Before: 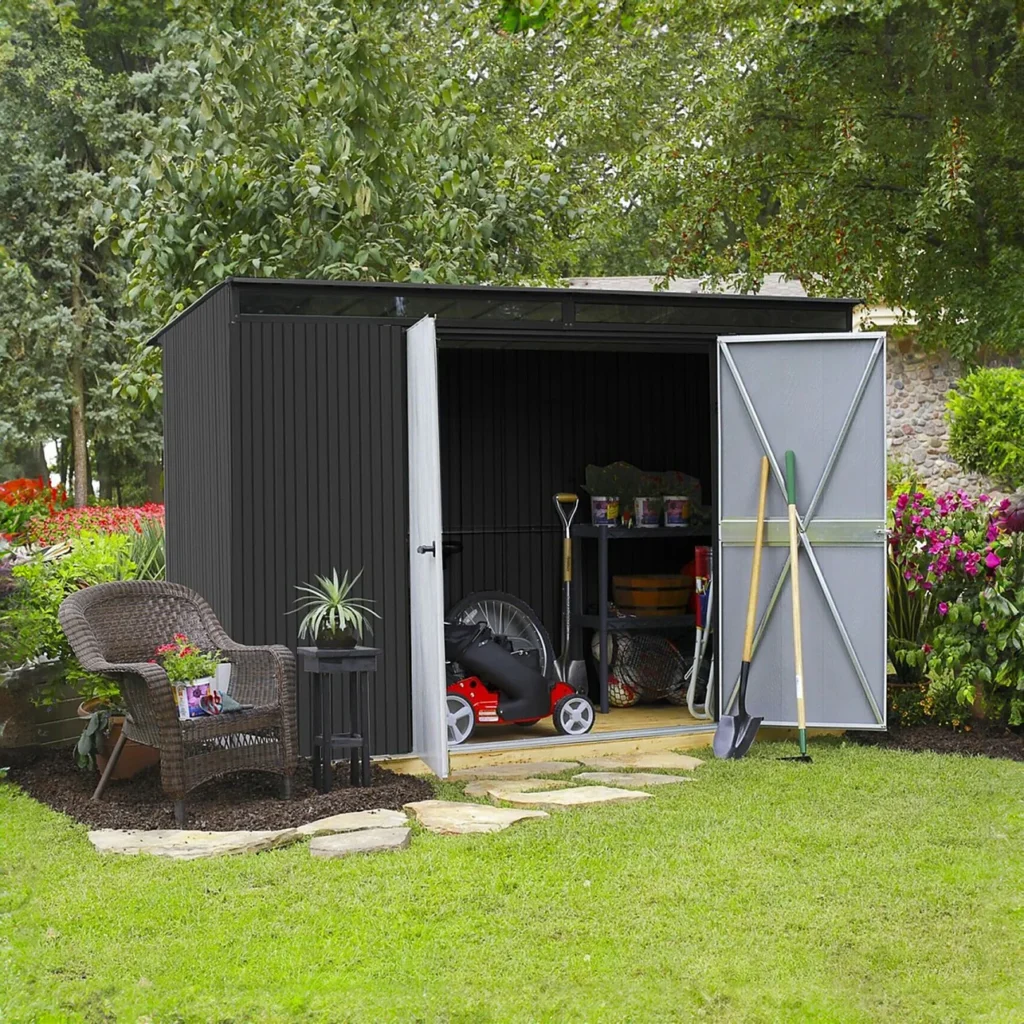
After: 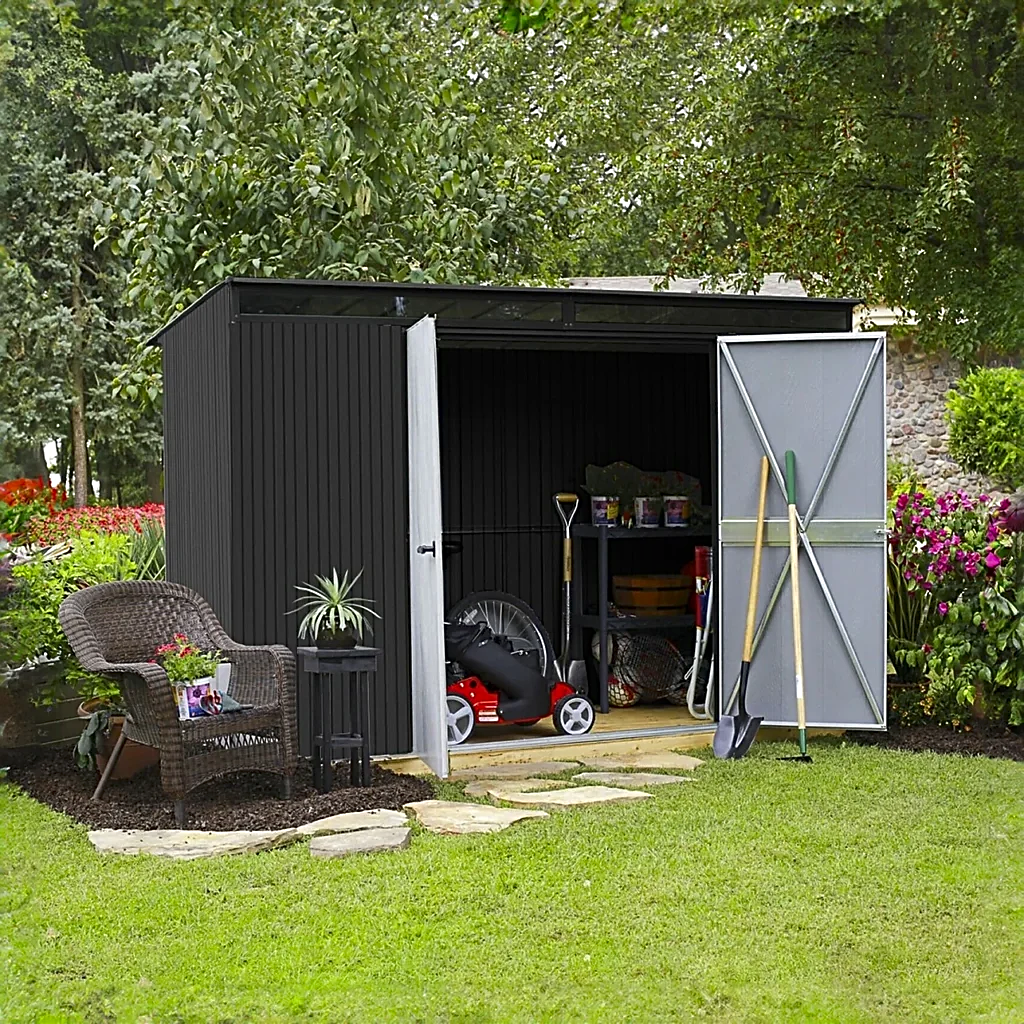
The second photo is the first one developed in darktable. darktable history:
sharpen: radius 2.531, amount 0.628
contrast brightness saturation: contrast 0.03, brightness -0.04
